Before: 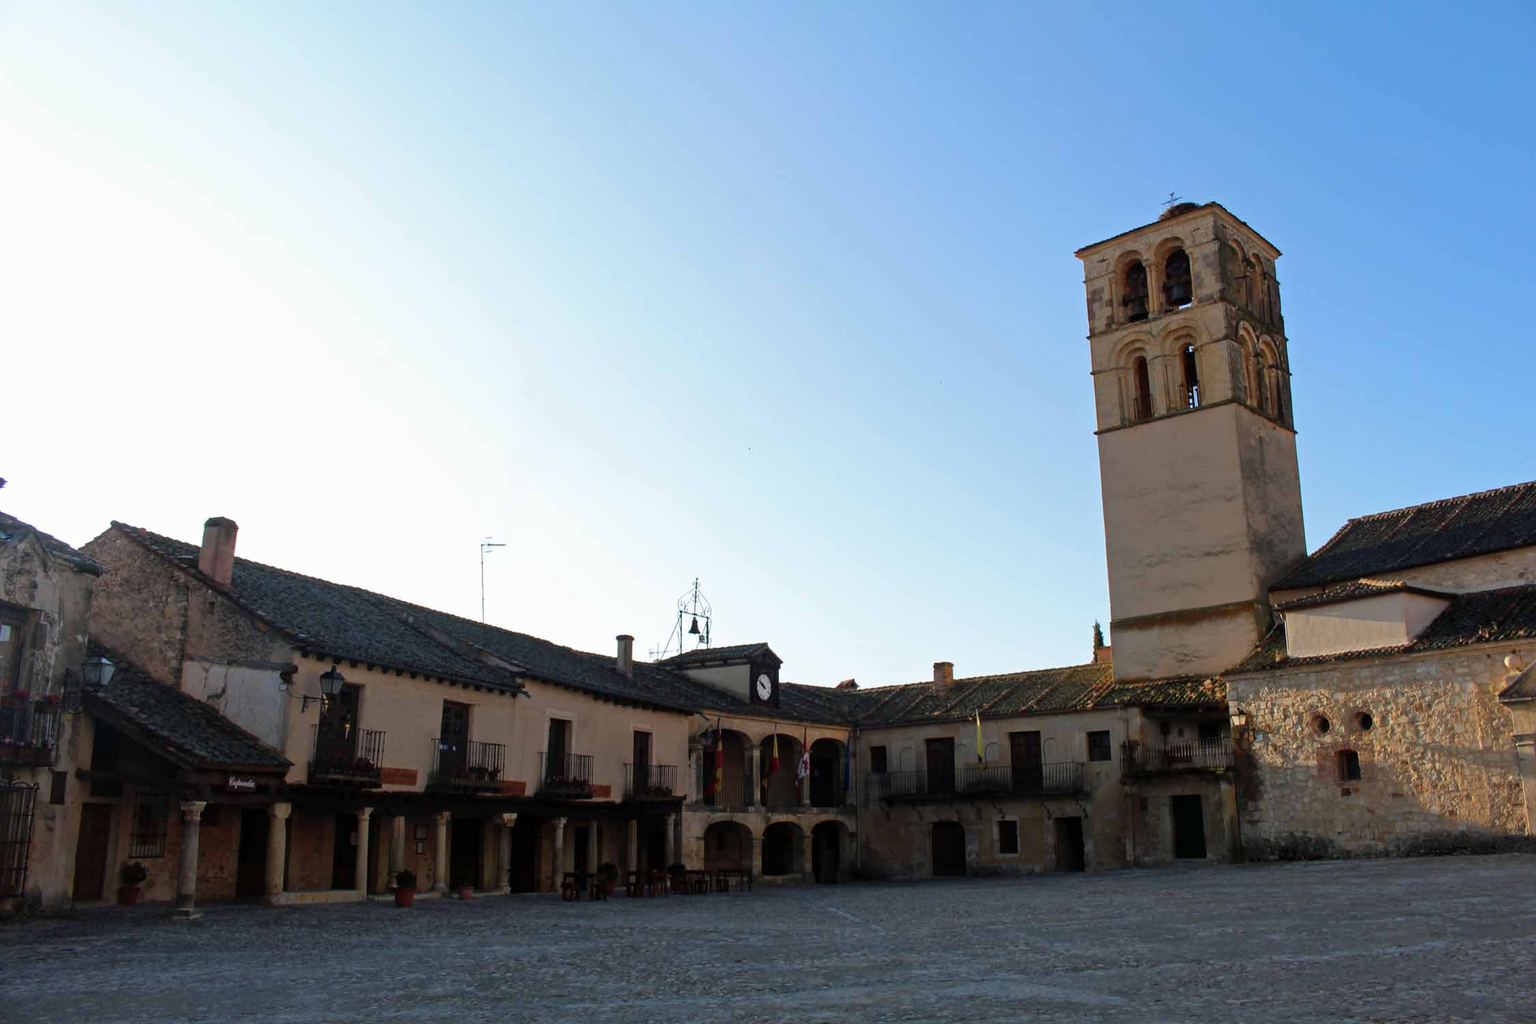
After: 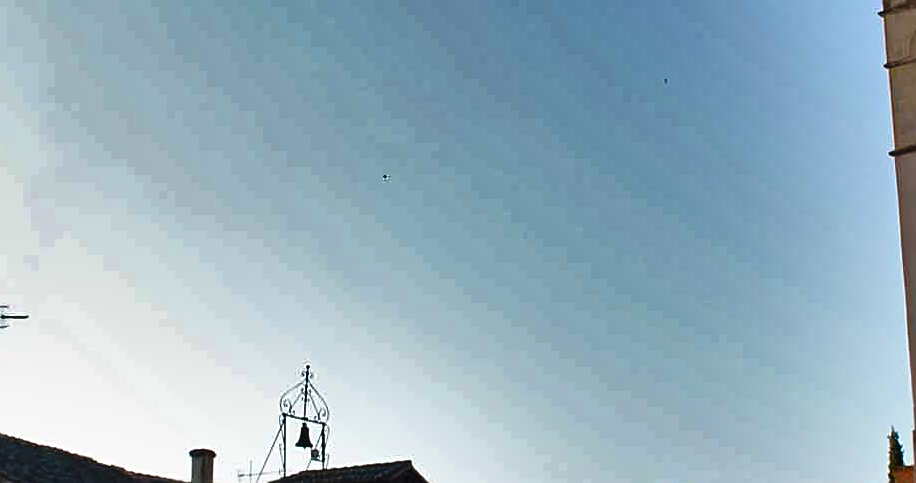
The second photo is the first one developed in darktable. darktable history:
tone curve: curves: ch0 [(0, 0.023) (0.132, 0.075) (0.241, 0.178) (0.487, 0.491) (0.782, 0.8) (1, 0.989)]; ch1 [(0, 0) (0.396, 0.369) (0.467, 0.454) (0.498, 0.5) (0.518, 0.517) (0.57, 0.586) (0.619, 0.663) (0.692, 0.744) (1, 1)]; ch2 [(0, 0) (0.427, 0.416) (0.483, 0.481) (0.503, 0.503) (0.526, 0.527) (0.563, 0.573) (0.632, 0.667) (0.705, 0.737) (0.985, 0.966)], preserve colors none
crop: left 31.731%, top 32.109%, right 27.548%, bottom 35.674%
sharpen: on, module defaults
shadows and highlights: shadows 20.76, highlights -81.6, soften with gaussian
